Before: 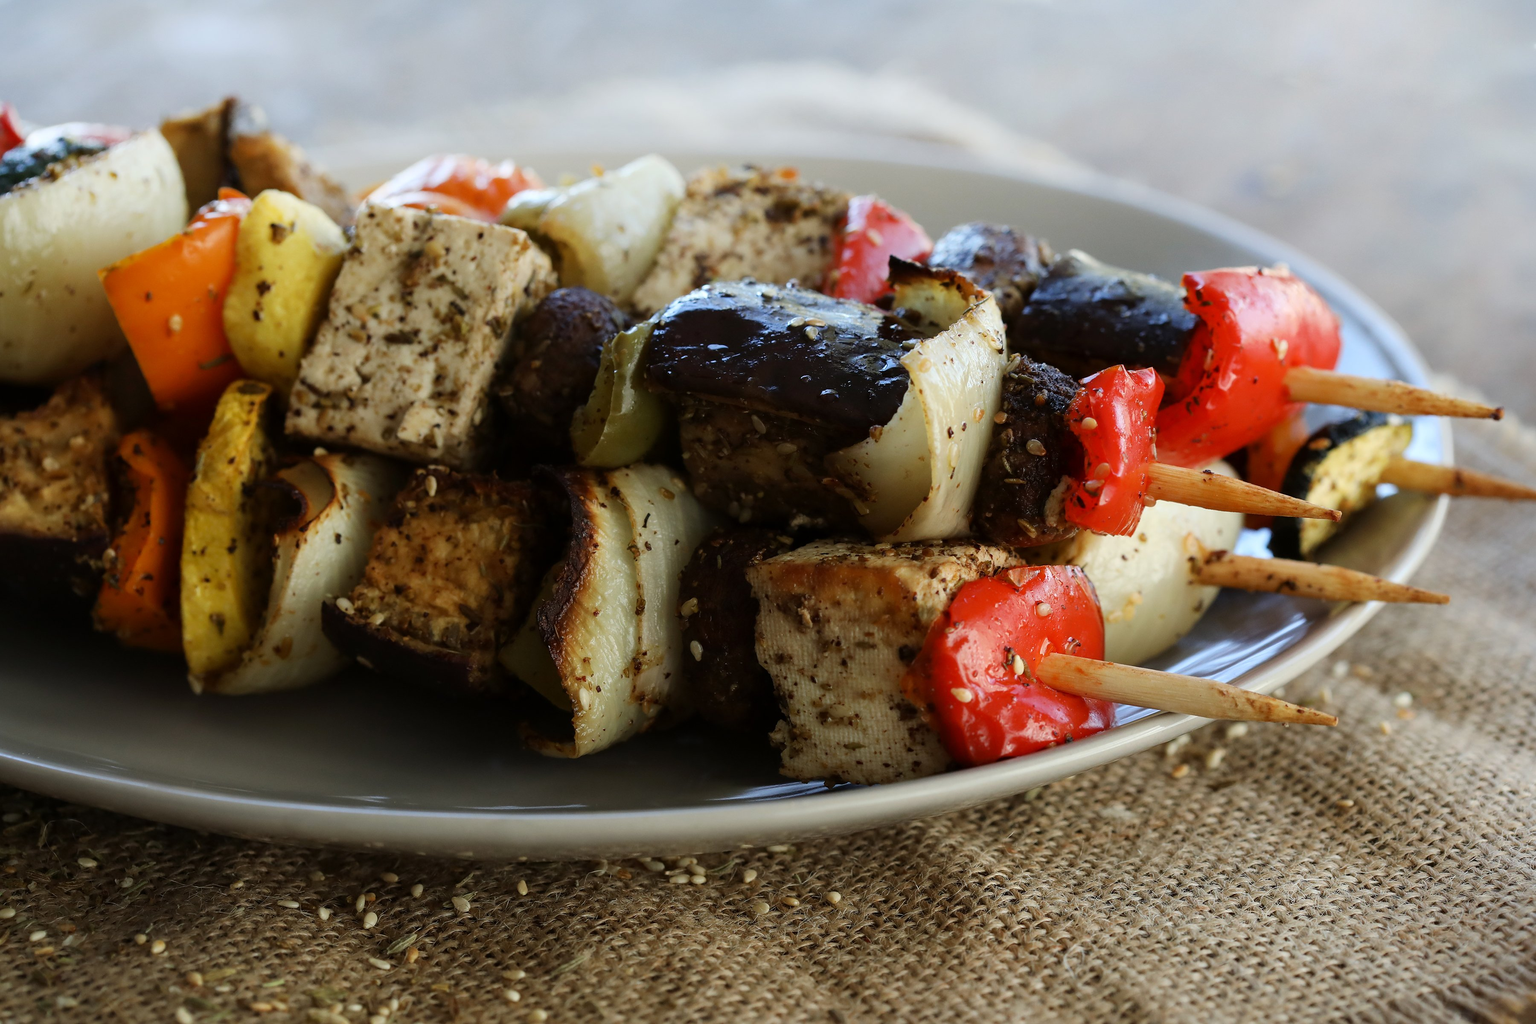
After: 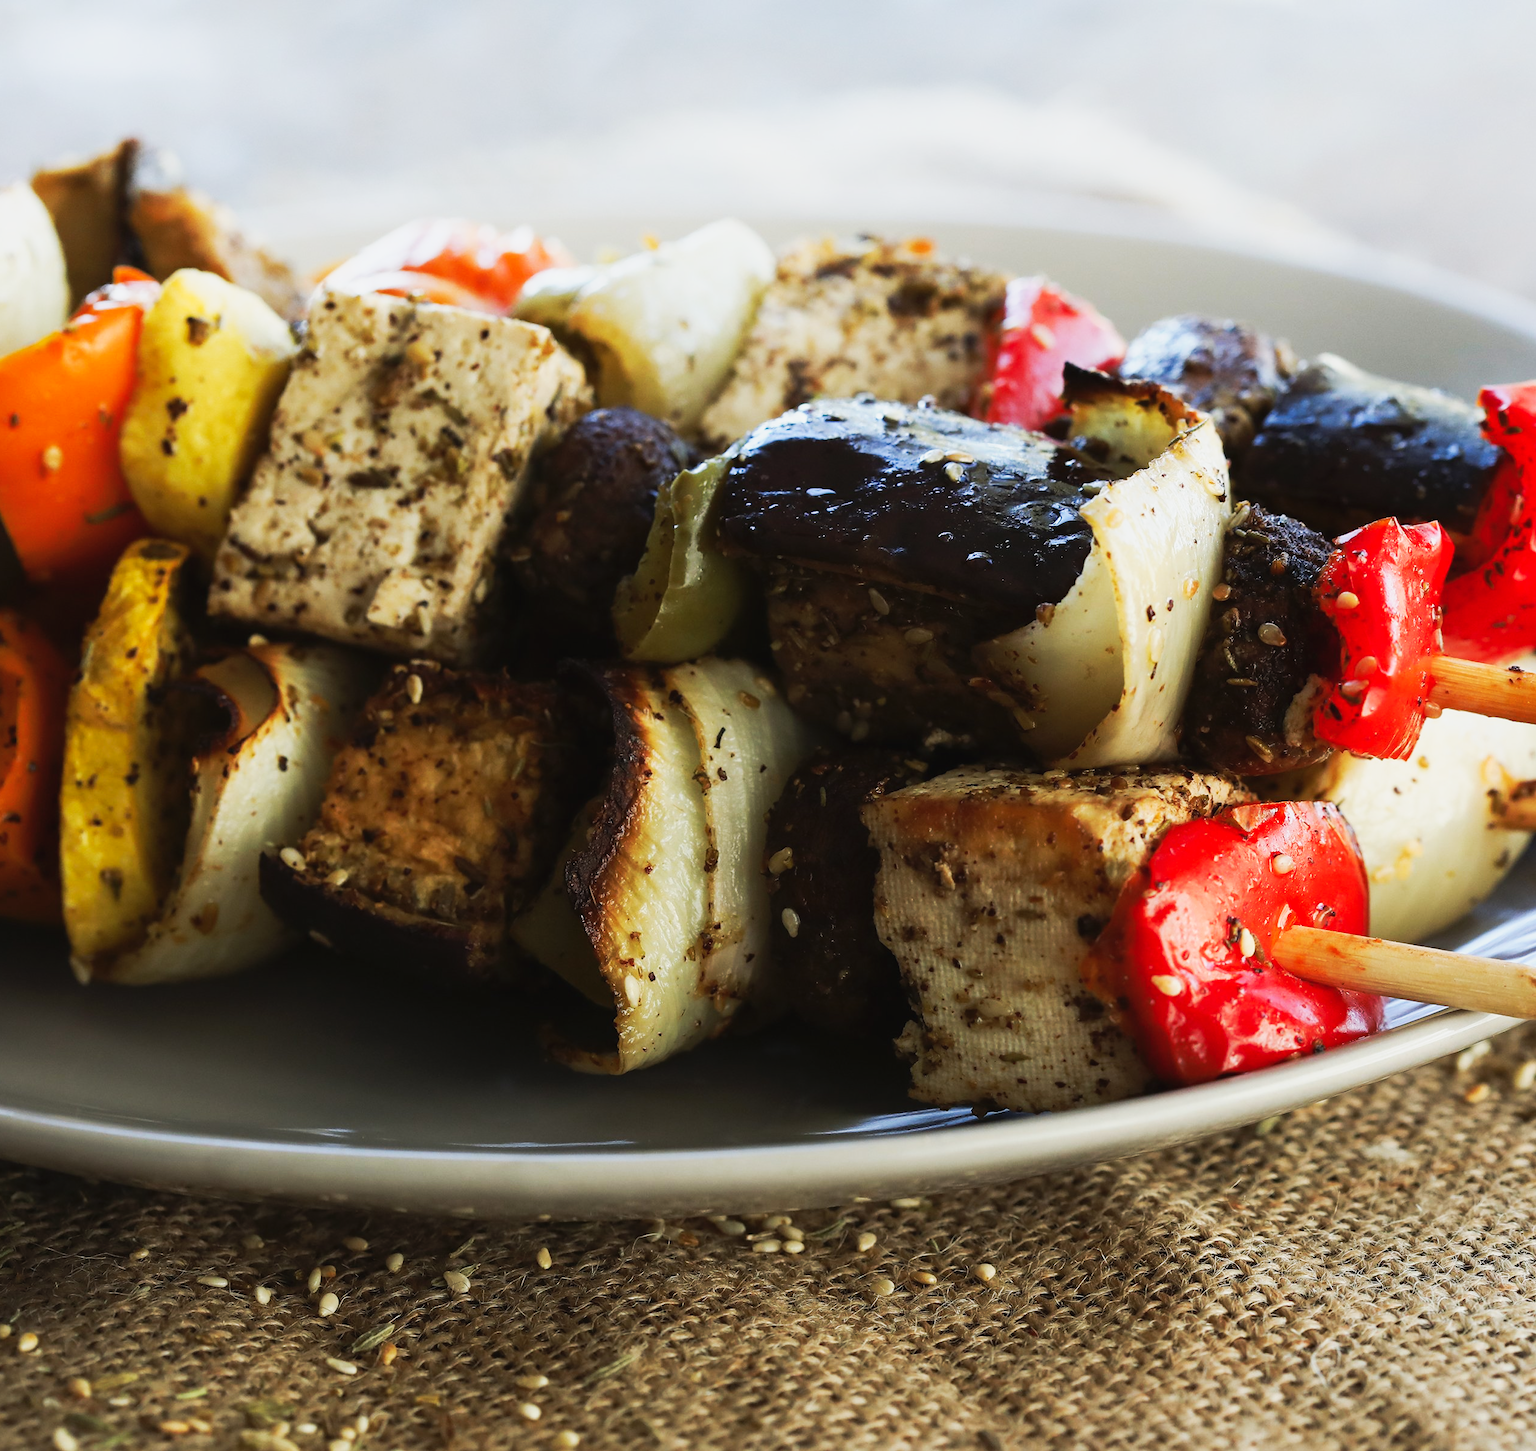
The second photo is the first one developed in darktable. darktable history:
crop and rotate: left 9.038%, right 20.392%
tone curve: curves: ch0 [(0, 0.026) (0.172, 0.194) (0.398, 0.437) (0.469, 0.544) (0.612, 0.741) (0.845, 0.926) (1, 0.968)]; ch1 [(0, 0) (0.437, 0.453) (0.472, 0.467) (0.502, 0.502) (0.531, 0.546) (0.574, 0.583) (0.617, 0.64) (0.699, 0.749) (0.859, 0.919) (1, 1)]; ch2 [(0, 0) (0.33, 0.301) (0.421, 0.443) (0.476, 0.502) (0.511, 0.504) (0.553, 0.553) (0.595, 0.586) (0.664, 0.664) (1, 1)], preserve colors none
